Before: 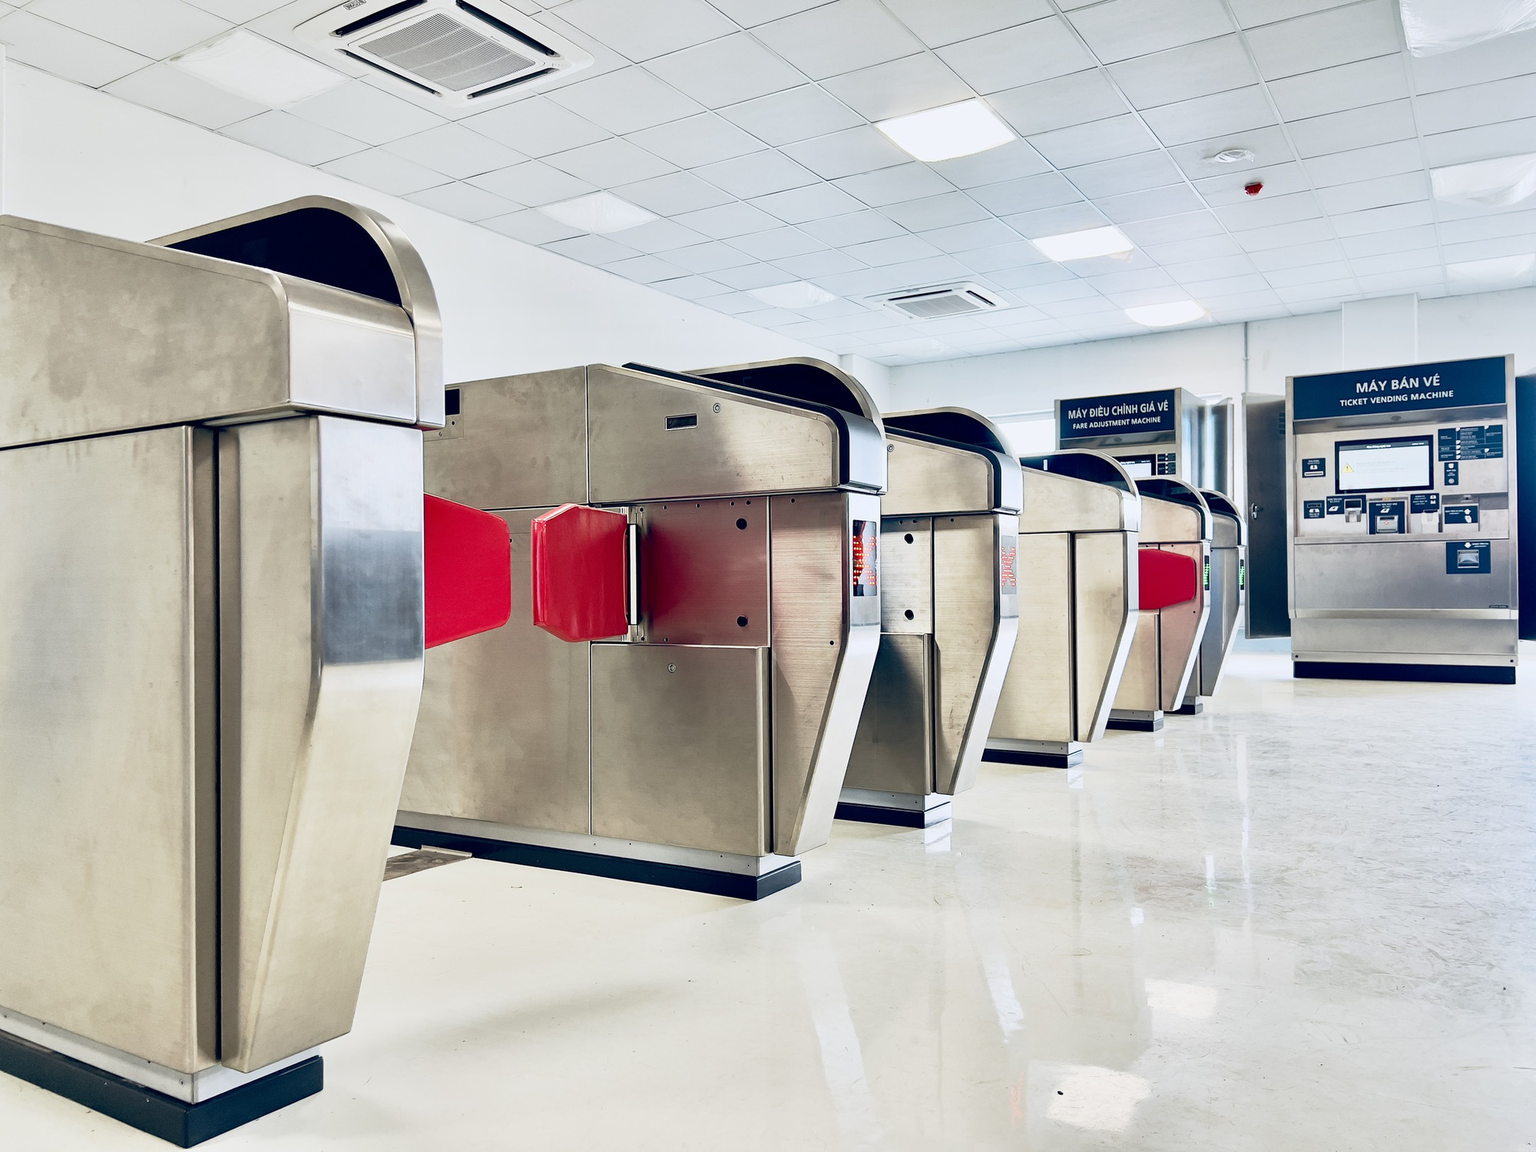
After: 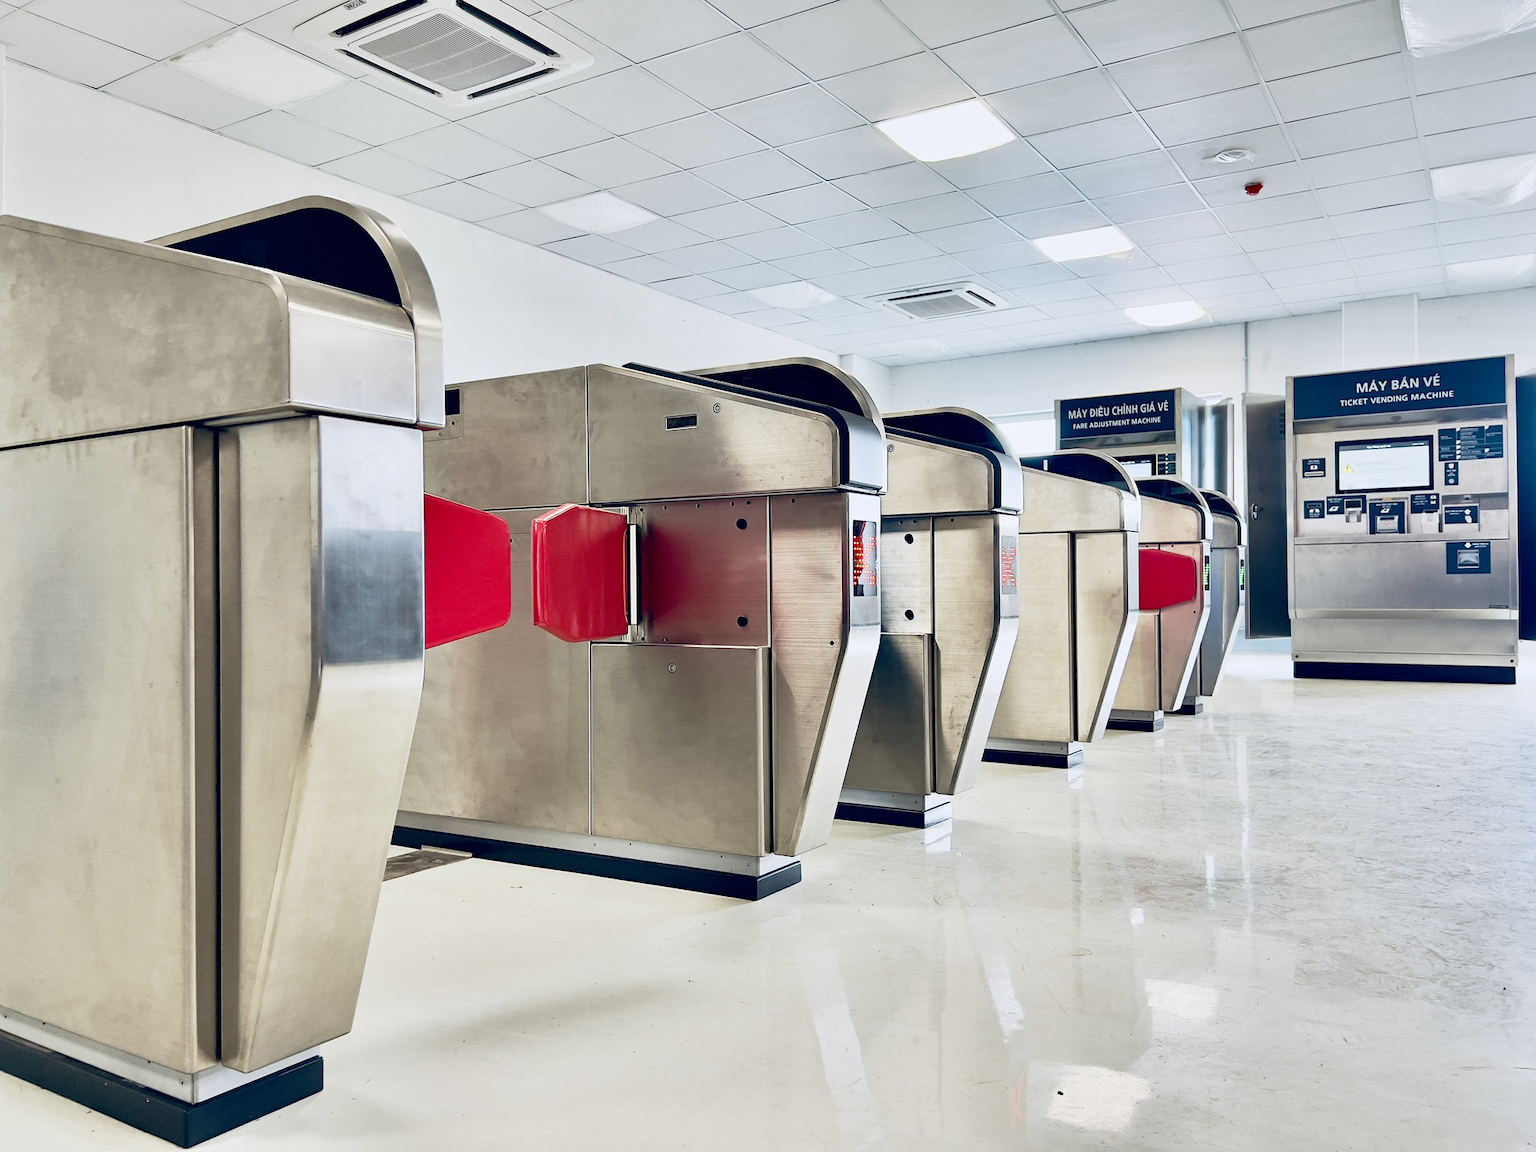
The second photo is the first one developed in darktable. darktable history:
tone equalizer: edges refinement/feathering 500, mask exposure compensation -1.57 EV, preserve details no
shadows and highlights: shadows 32.12, highlights -32.35, soften with gaussian
